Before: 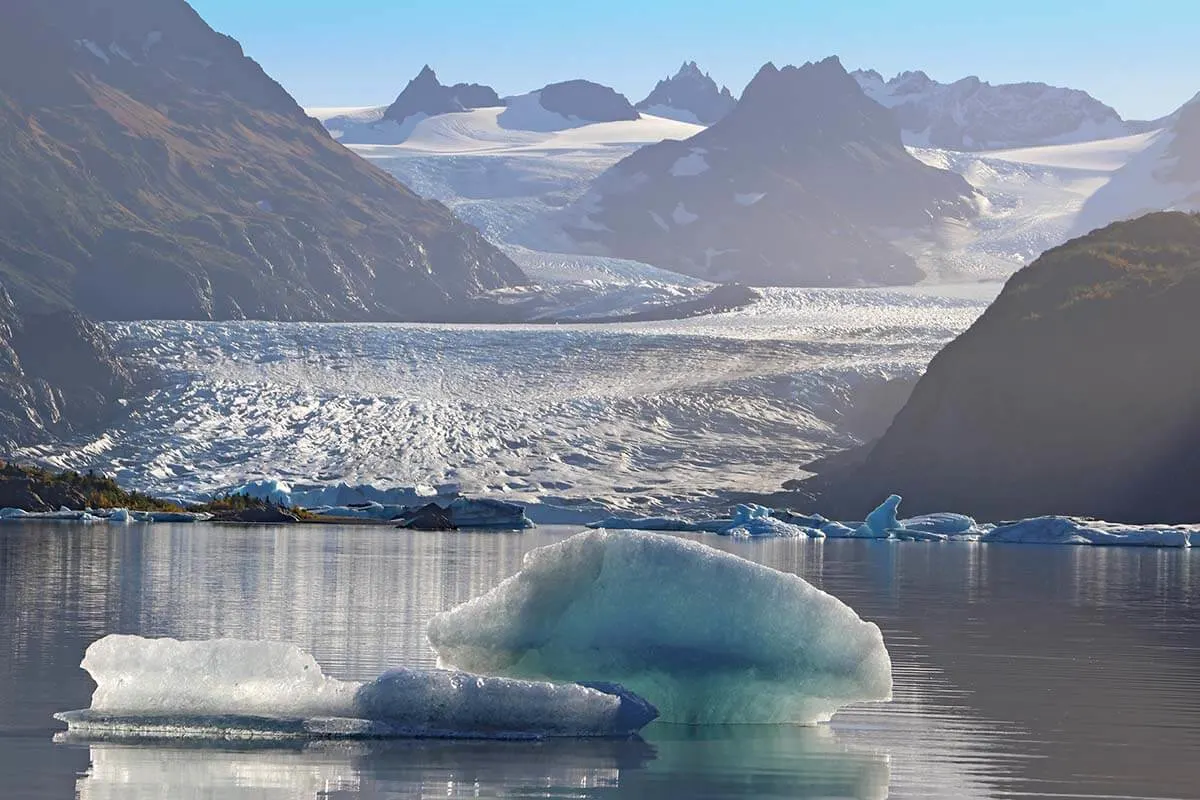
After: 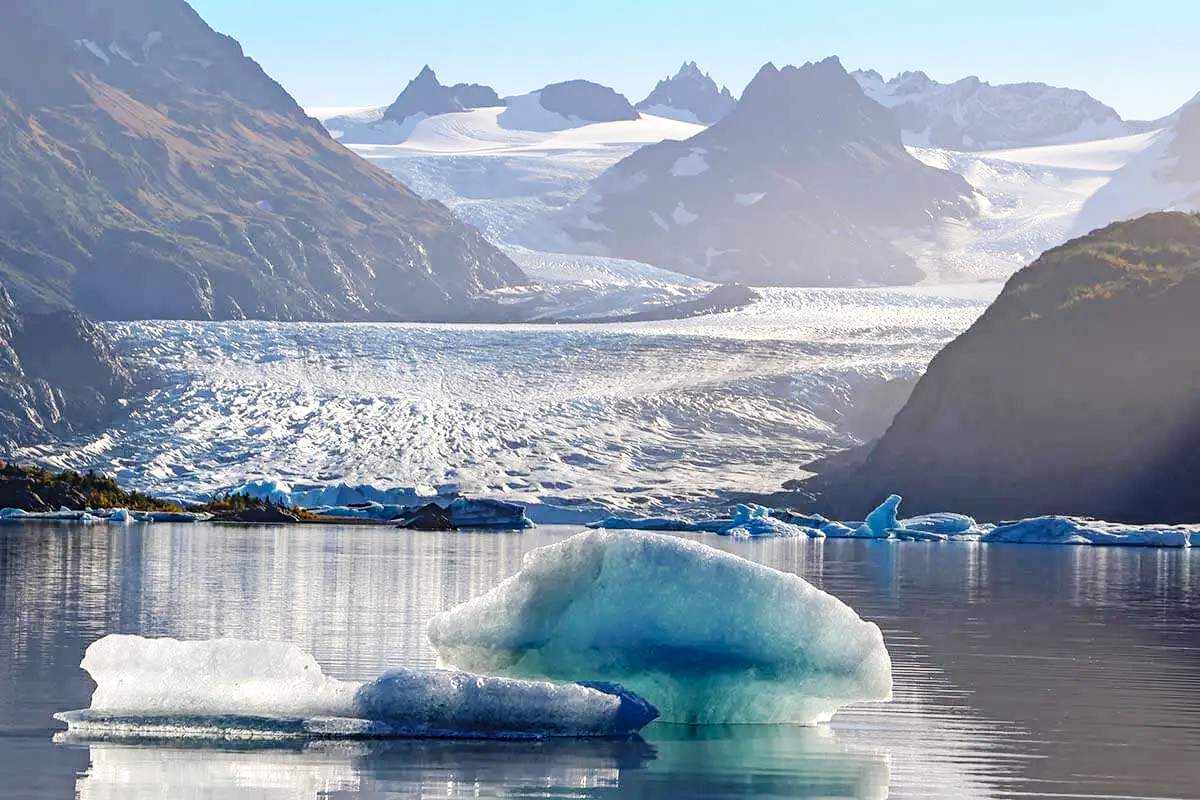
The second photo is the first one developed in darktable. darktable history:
base curve: curves: ch0 [(0, 0) (0.036, 0.025) (0.121, 0.166) (0.206, 0.329) (0.605, 0.79) (1, 1)], preserve colors none
local contrast: on, module defaults
